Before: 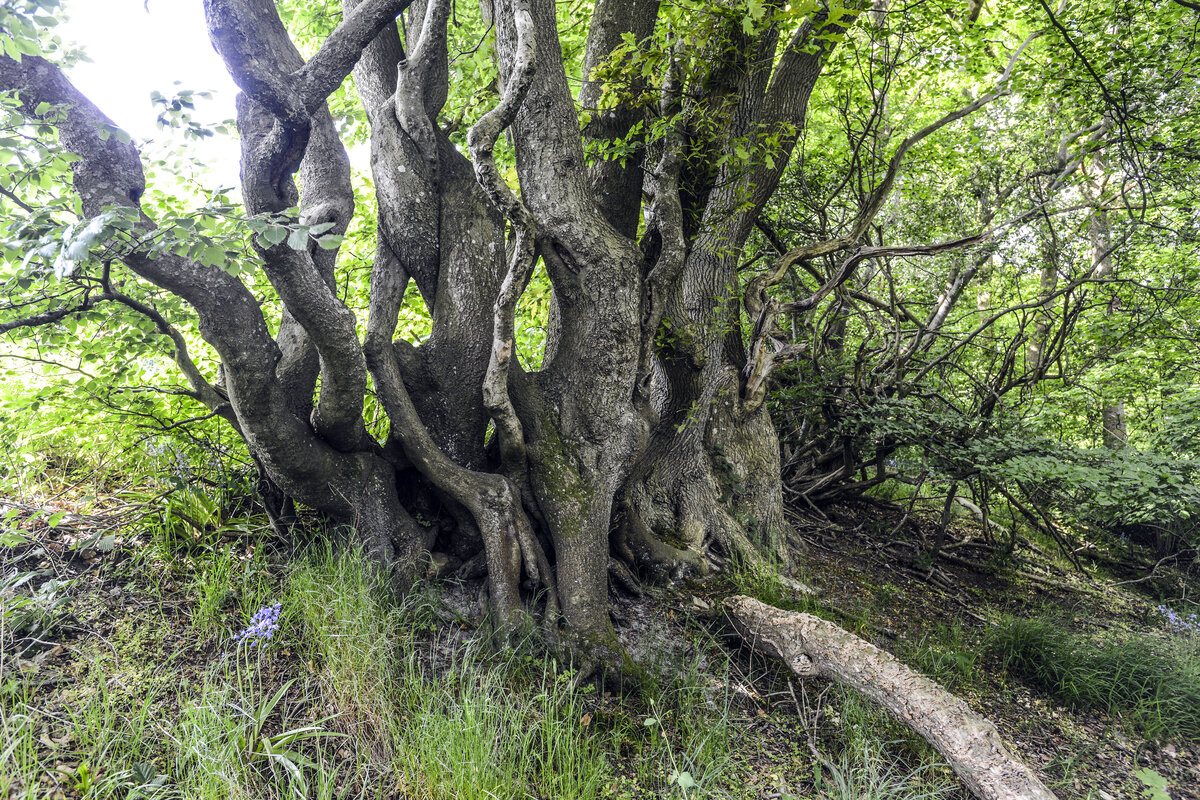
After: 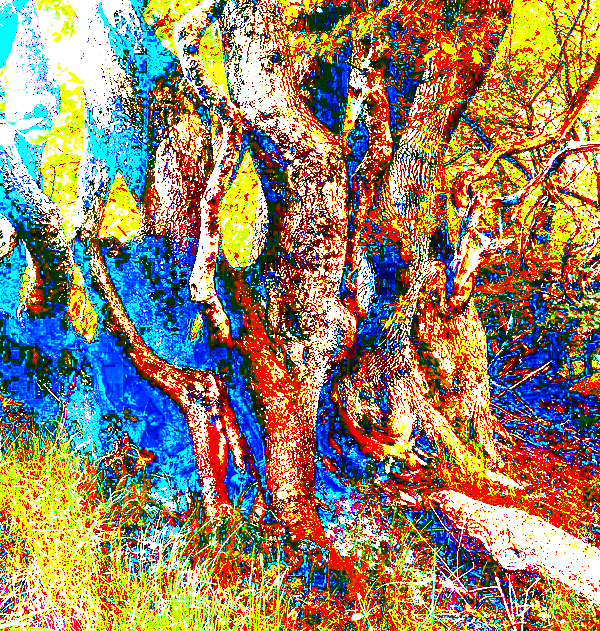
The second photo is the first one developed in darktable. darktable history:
crop and rotate: angle 0.023°, left 24.442%, top 13.156%, right 25.48%, bottom 7.812%
tone curve: curves: ch0 [(0, 0.032) (0.094, 0.08) (0.265, 0.208) (0.41, 0.417) (0.498, 0.496) (0.638, 0.673) (0.819, 0.841) (0.96, 0.899)]; ch1 [(0, 0) (0.161, 0.092) (0.37, 0.302) (0.417, 0.434) (0.495, 0.498) (0.576, 0.589) (0.725, 0.765) (1, 1)]; ch2 [(0, 0) (0.352, 0.403) (0.45, 0.469) (0.521, 0.515) (0.59, 0.579) (1, 1)], color space Lab, independent channels, preserve colors none
exposure: black level correction 0.099, exposure 3.032 EV, compensate highlight preservation false
